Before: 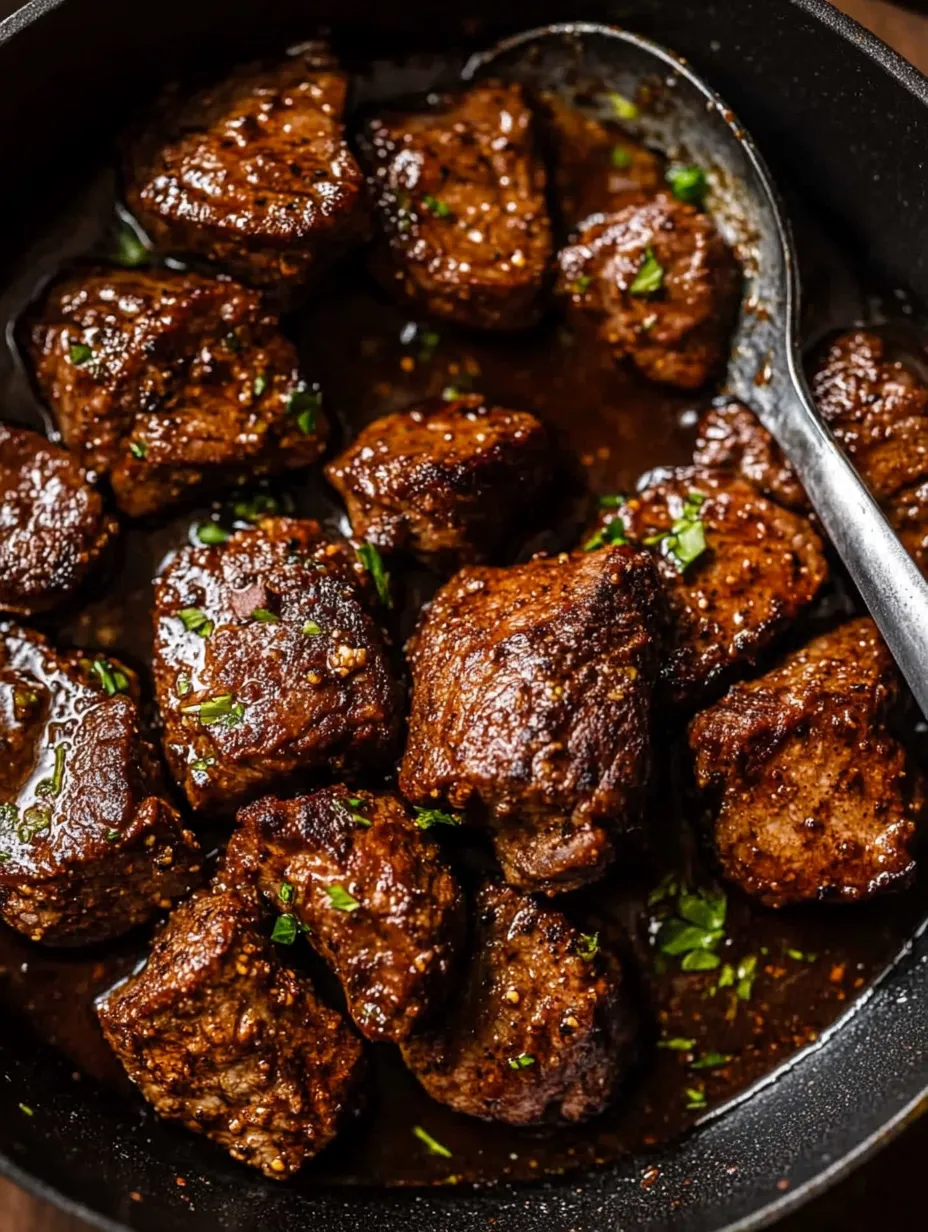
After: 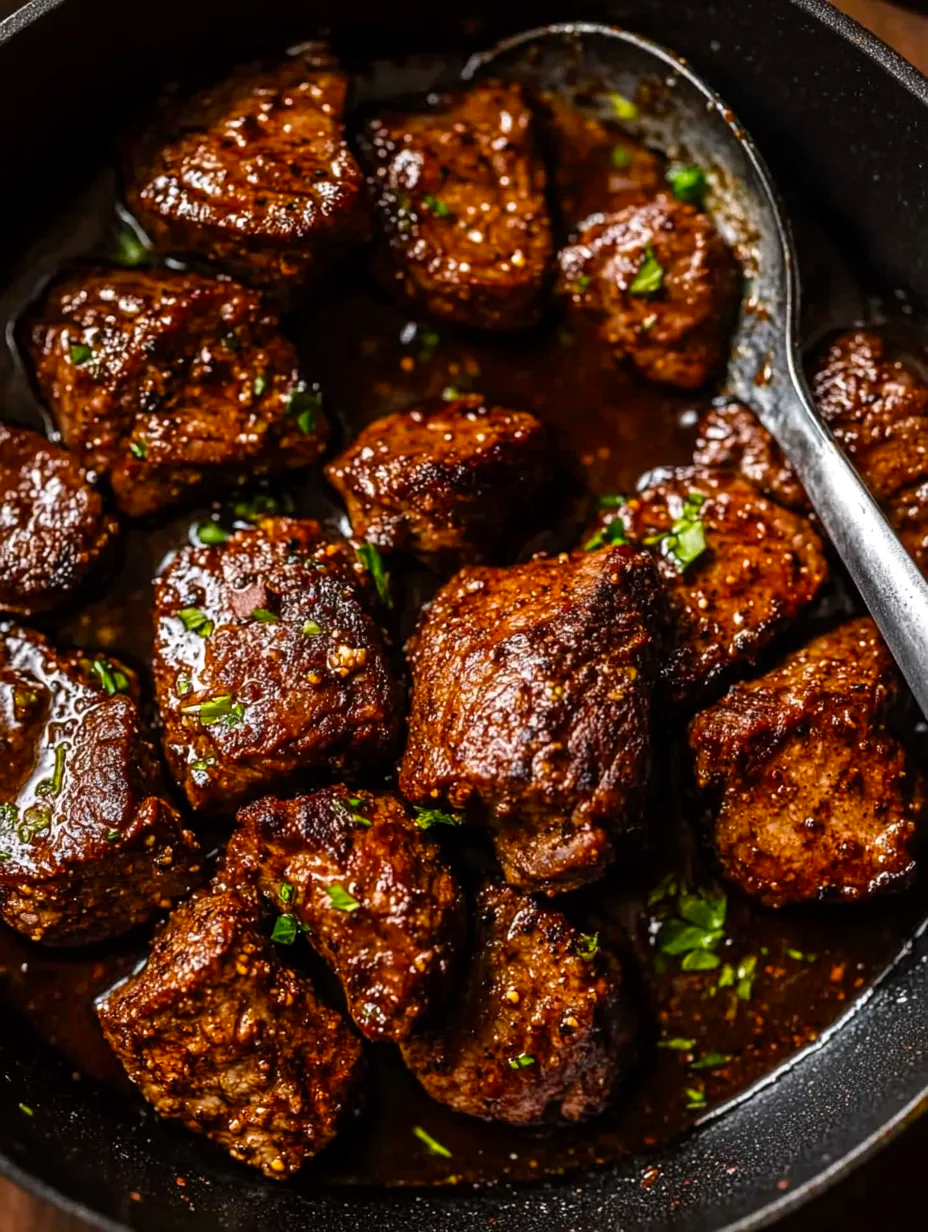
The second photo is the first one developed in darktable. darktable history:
contrast brightness saturation: contrast 0.04, saturation 0.16
color balance rgb: perceptual saturation grading › global saturation 3.7%, global vibrance 5.56%, contrast 3.24%
